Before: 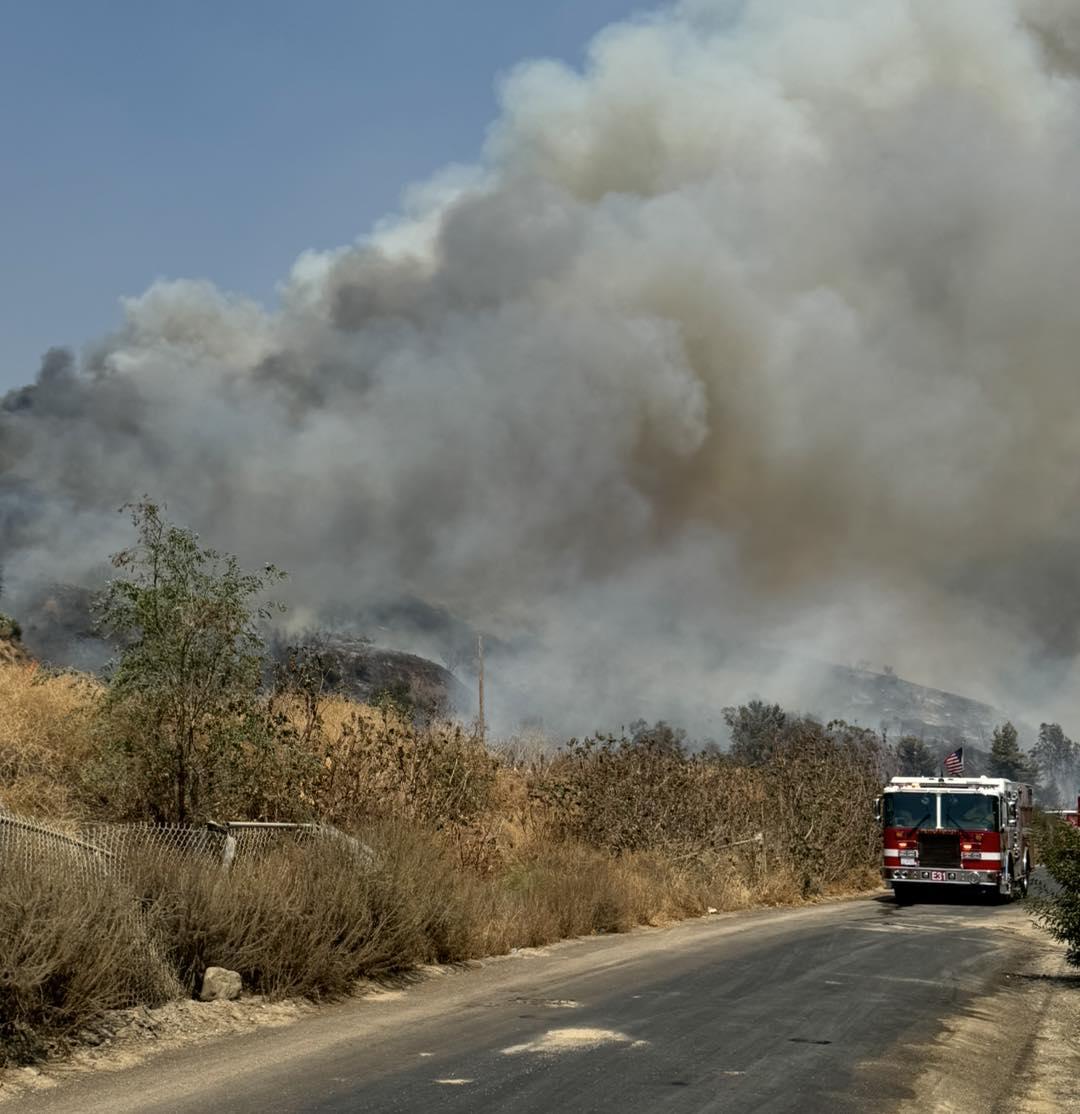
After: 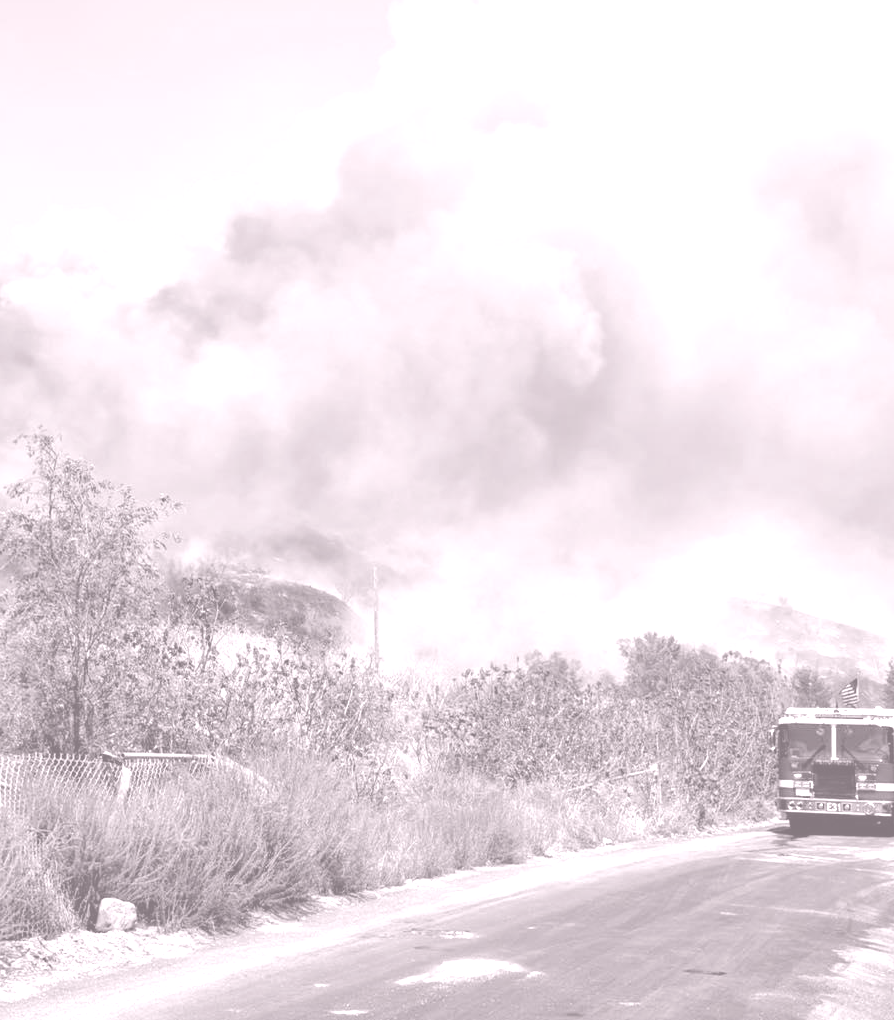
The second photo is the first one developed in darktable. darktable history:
colorize: hue 25.2°, saturation 83%, source mix 82%, lightness 79%, version 1
crop: left 9.807%, top 6.259%, right 7.334%, bottom 2.177%
exposure: black level correction -0.001, exposure 0.08 EV, compensate highlight preservation false
color correction: highlights a* -9.73, highlights b* -21.22
